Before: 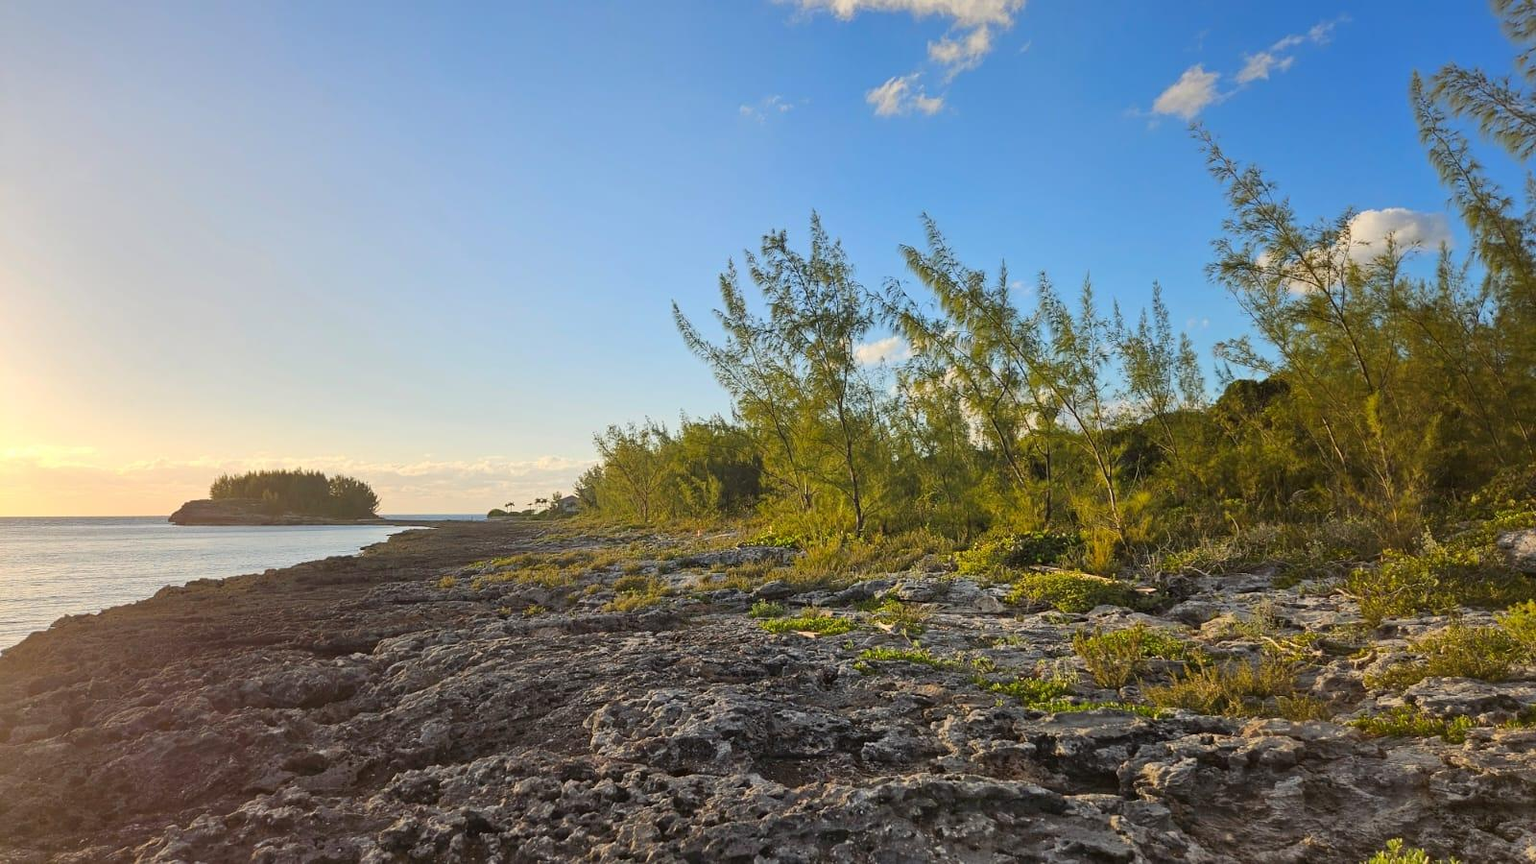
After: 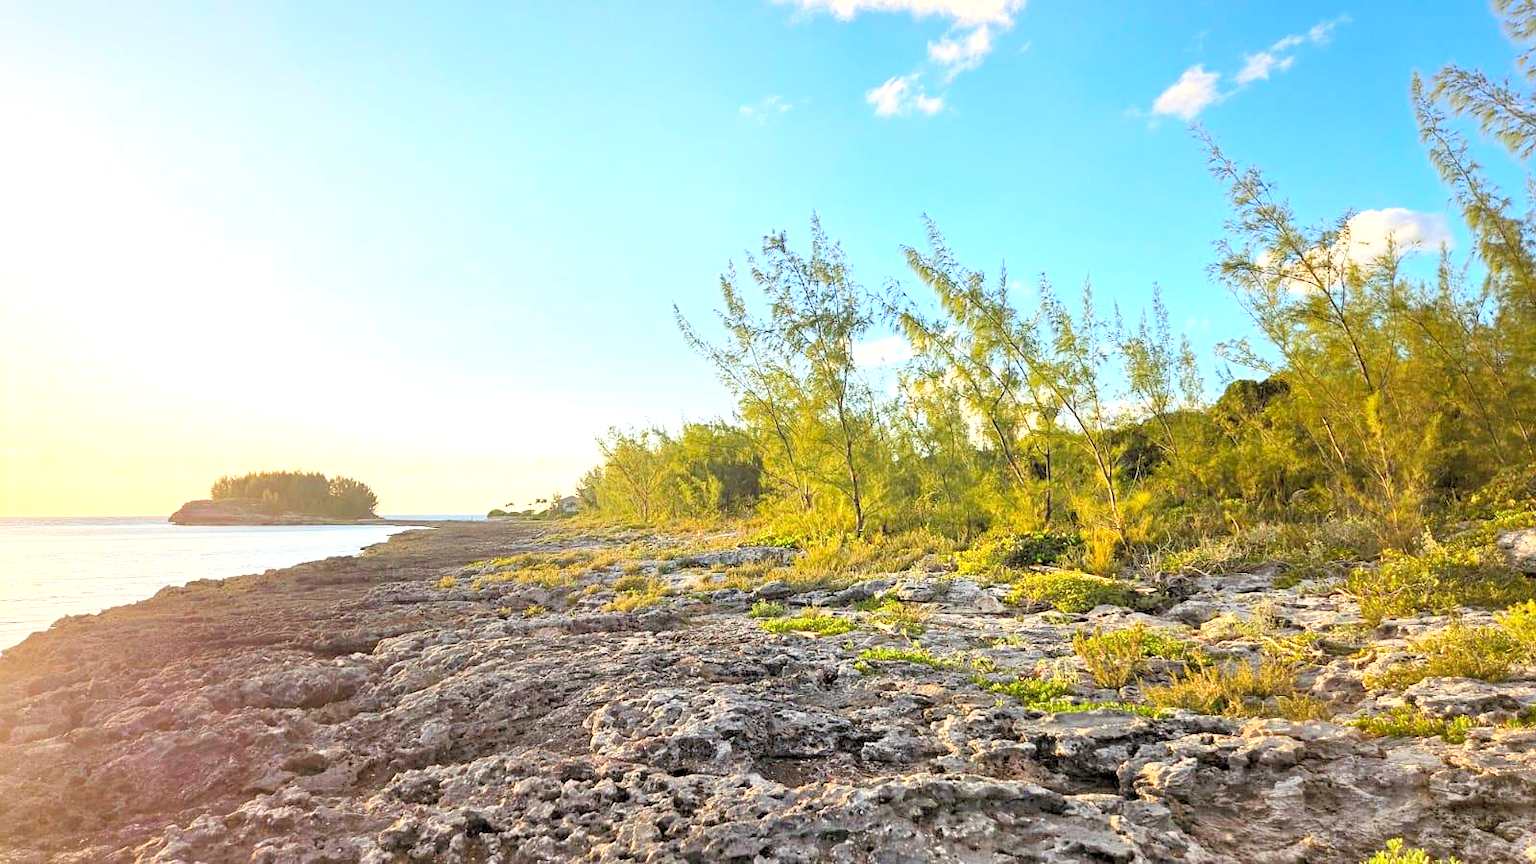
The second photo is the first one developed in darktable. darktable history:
white balance: emerald 1
levels: levels [0.093, 0.434, 0.988]
shadows and highlights: radius 110.86, shadows 51.09, white point adjustment 9.16, highlights -4.17, highlights color adjustment 32.2%, soften with gaussian
contrast brightness saturation: contrast 0.2, brightness 0.16, saturation 0.22
